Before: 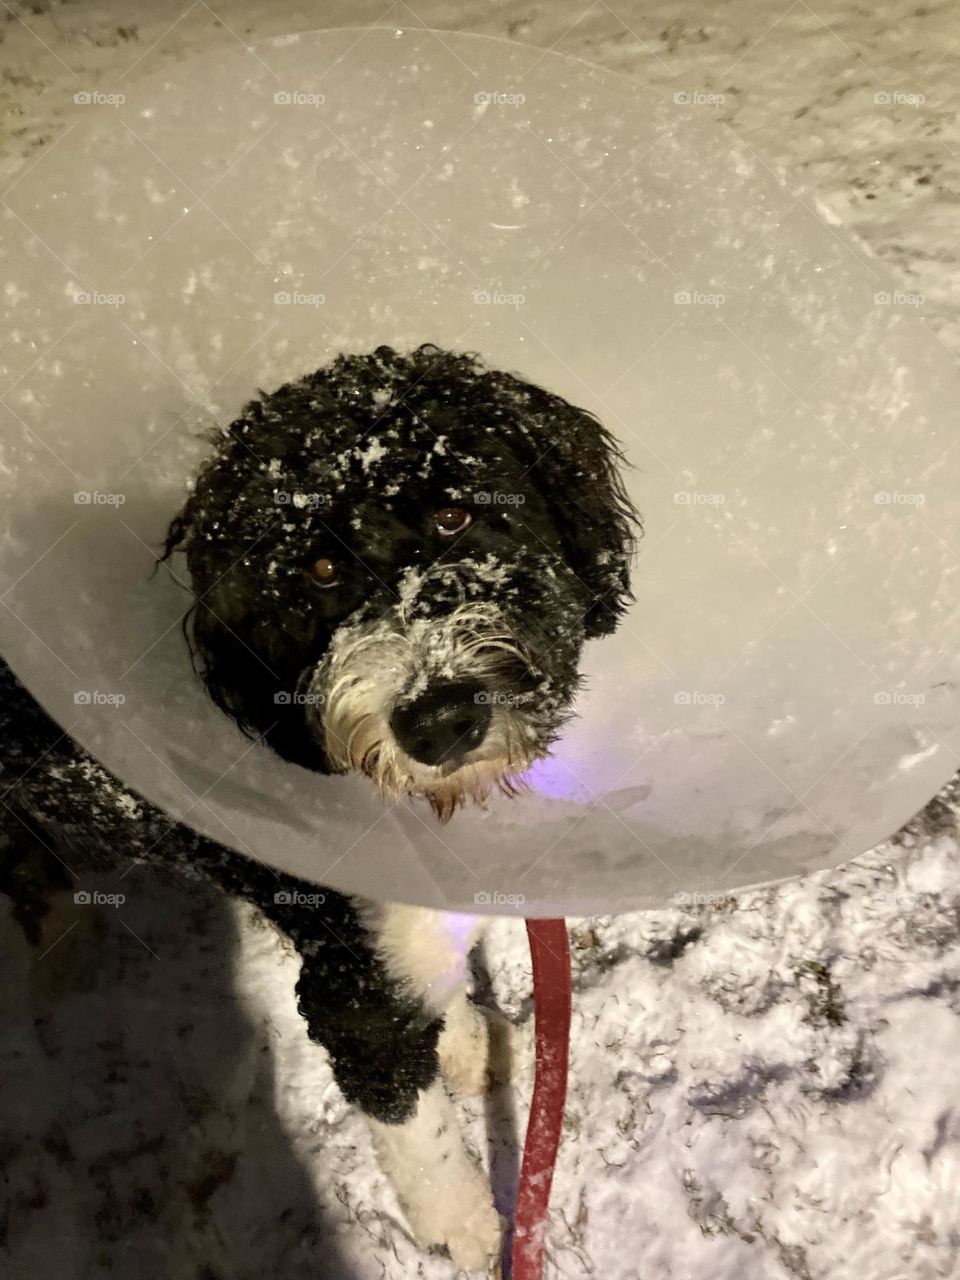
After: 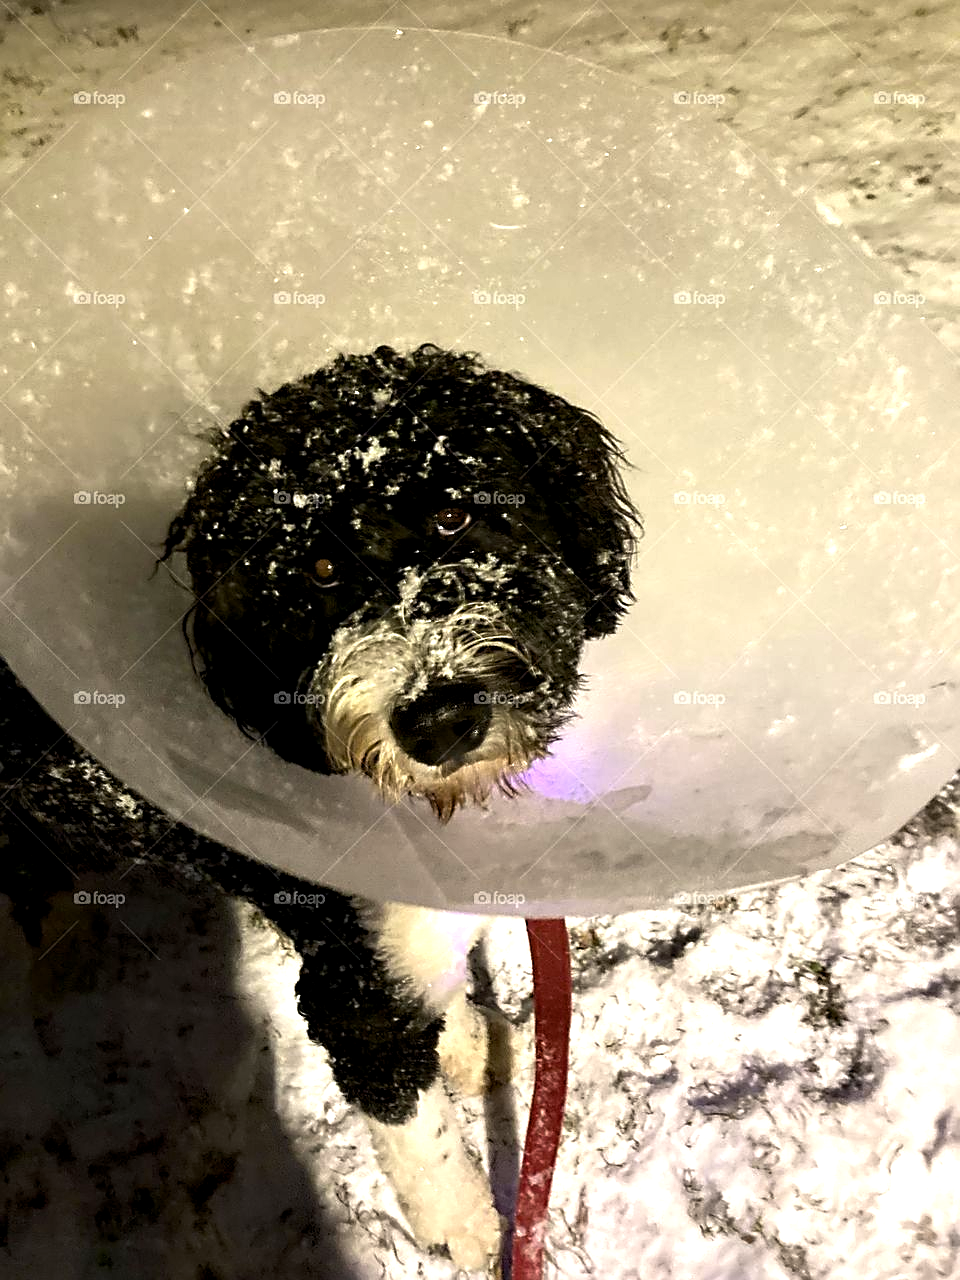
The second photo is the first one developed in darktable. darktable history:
color balance rgb: global offset › luminance -0.482%, perceptual saturation grading › global saturation 17.598%, perceptual brilliance grading › global brilliance 20.507%, perceptual brilliance grading › shadows -40.063%
sharpen: on, module defaults
